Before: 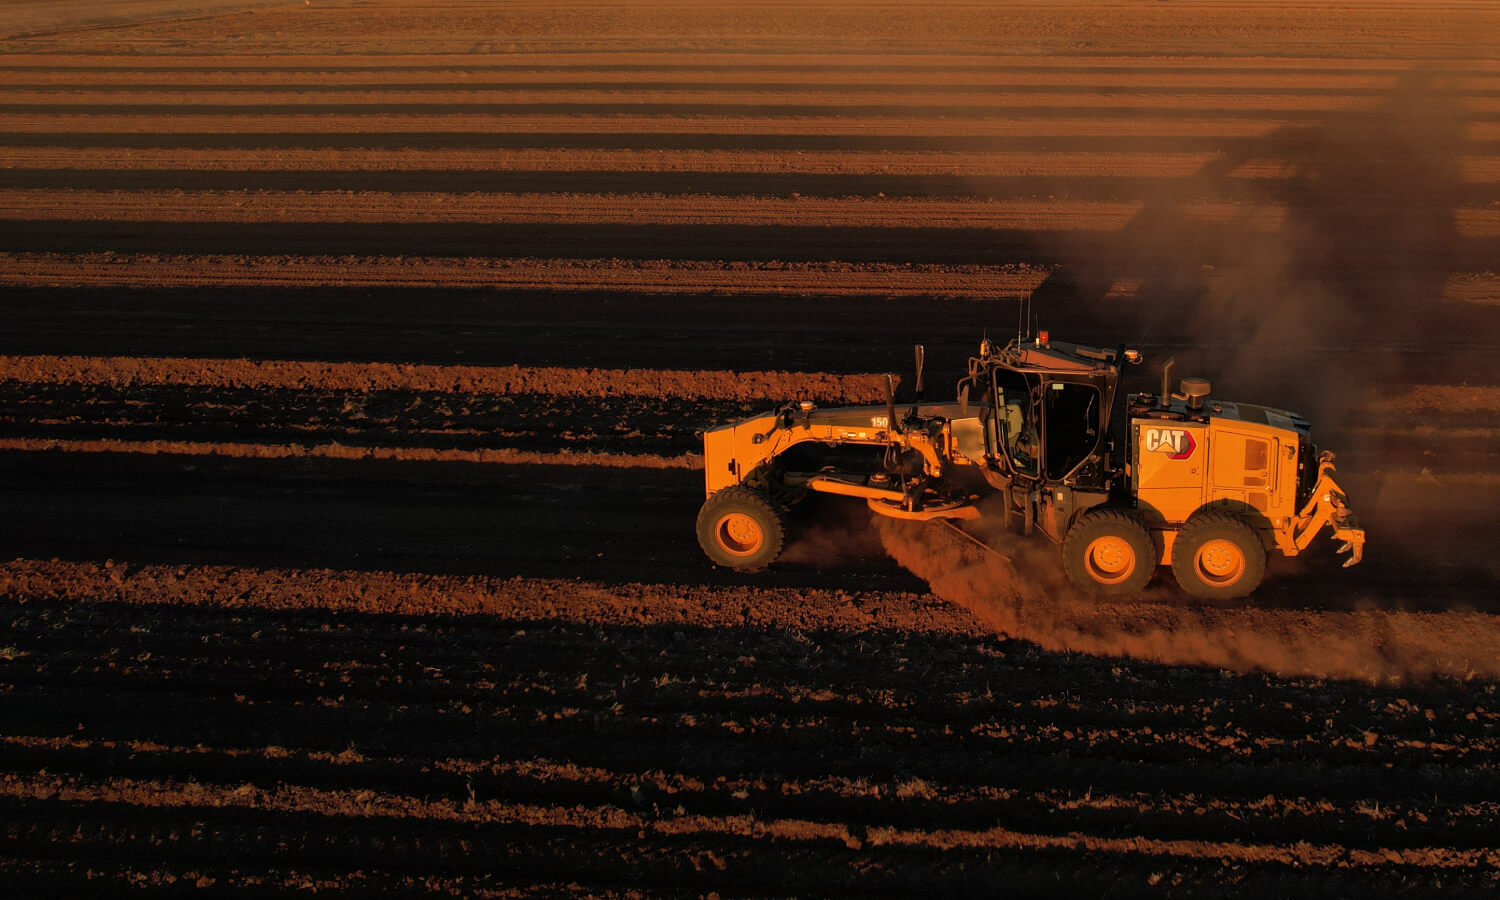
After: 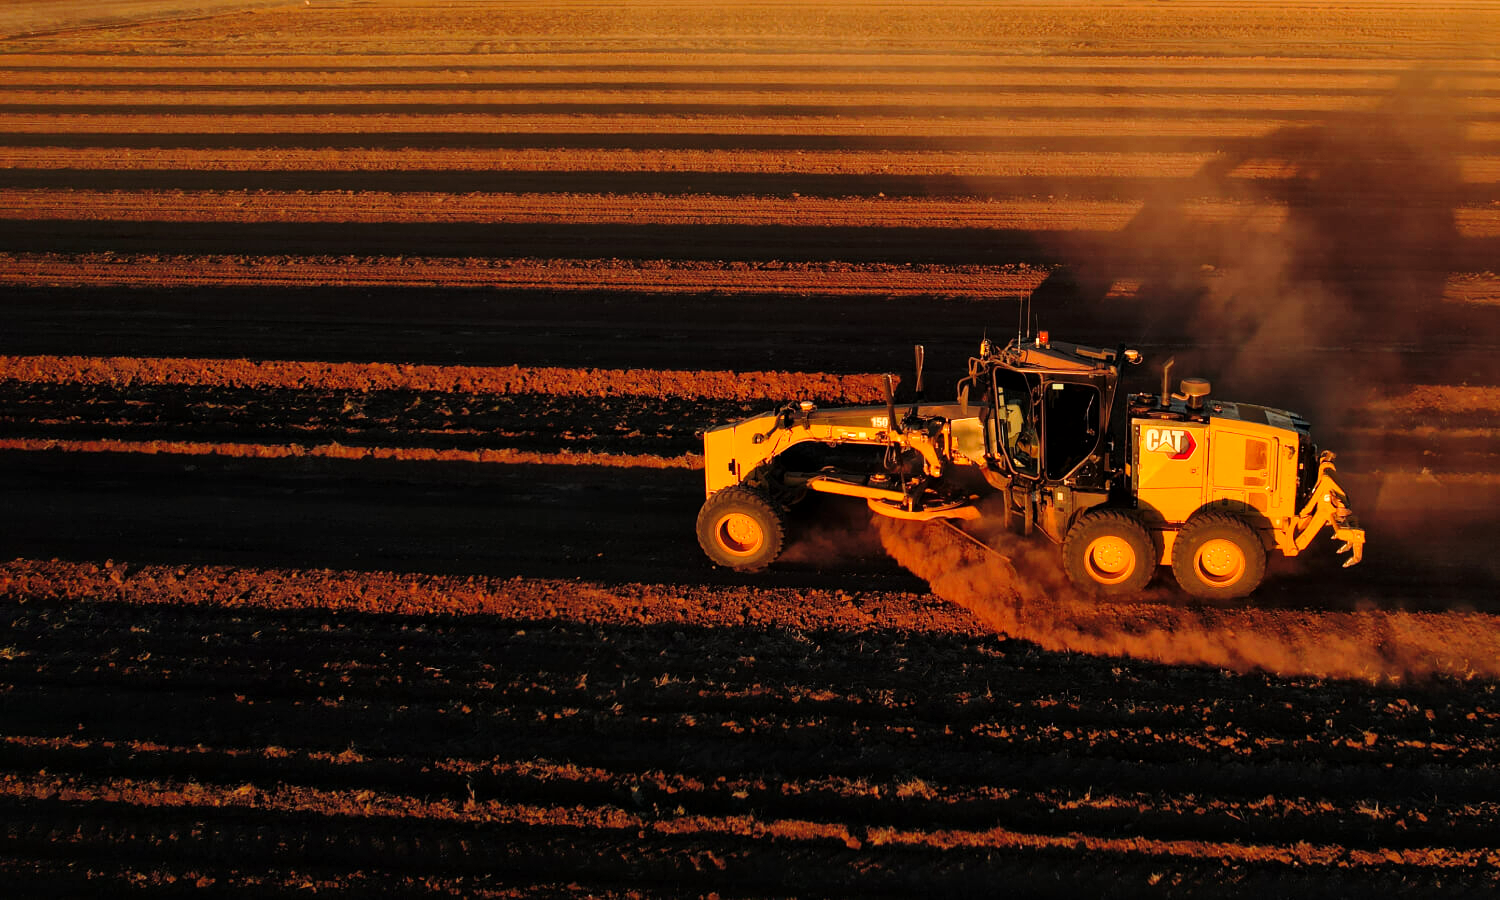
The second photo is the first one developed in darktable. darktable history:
levels: levels [0, 0.492, 0.984]
base curve: curves: ch0 [(0, 0) (0.028, 0.03) (0.121, 0.232) (0.46, 0.748) (0.859, 0.968) (1, 1)], preserve colors none
white balance: emerald 1
local contrast: mode bilateral grid, contrast 20, coarseness 50, detail 120%, midtone range 0.2
